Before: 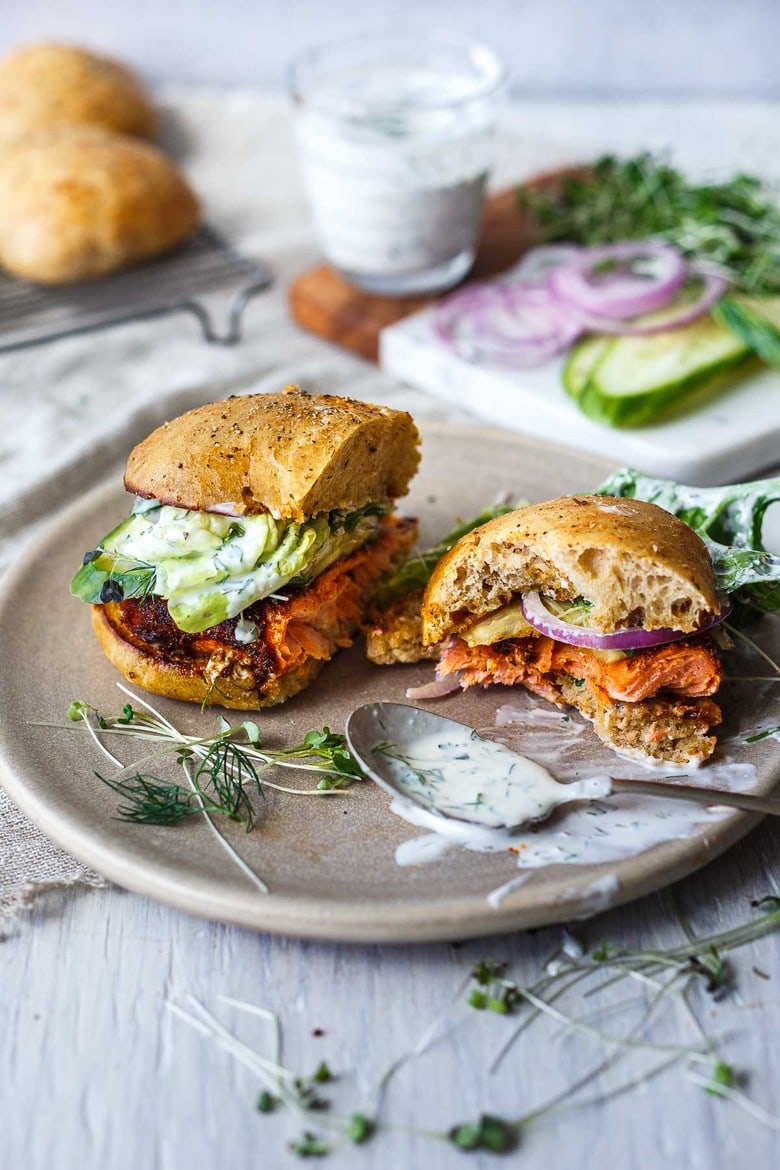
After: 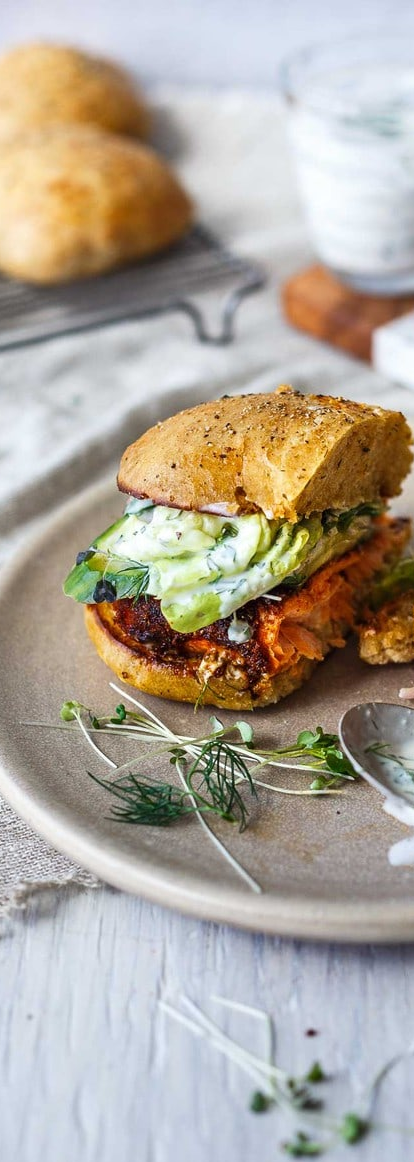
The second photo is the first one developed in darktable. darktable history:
crop: left 1.008%, right 45.553%, bottom 0.088%
